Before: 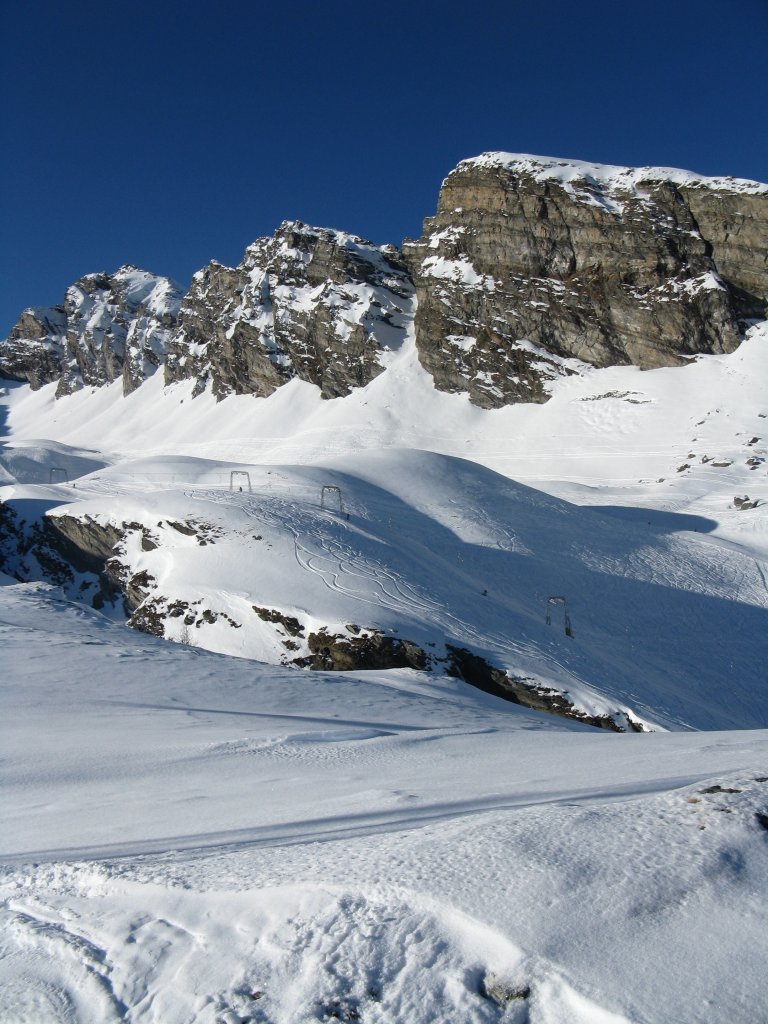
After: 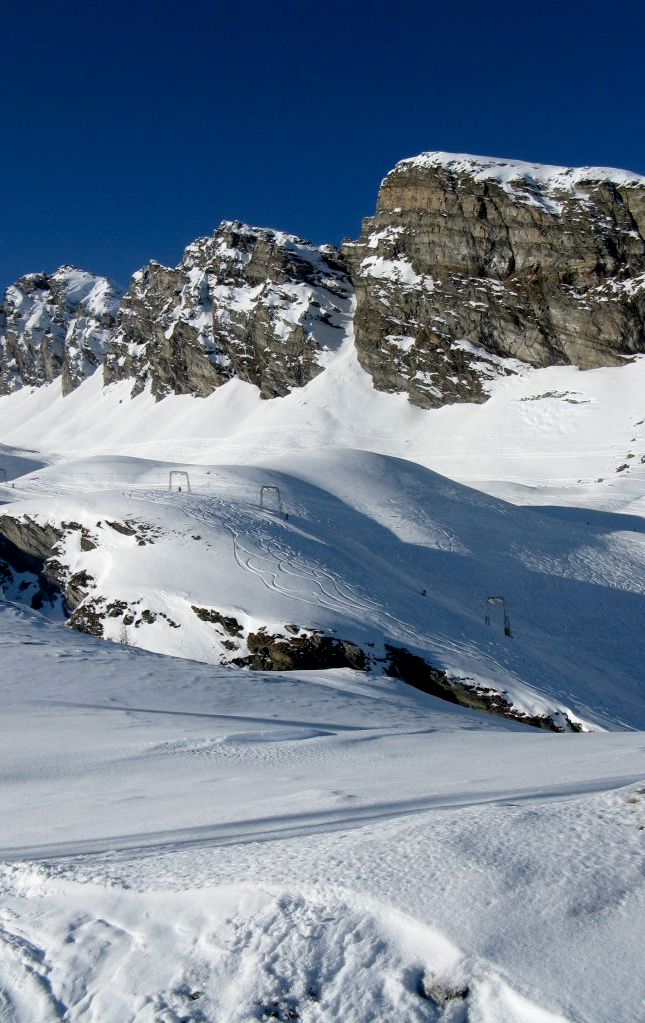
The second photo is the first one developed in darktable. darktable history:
crop: left 7.953%, right 7.452%
exposure: black level correction 0.01, exposure 0.017 EV, compensate highlight preservation false
